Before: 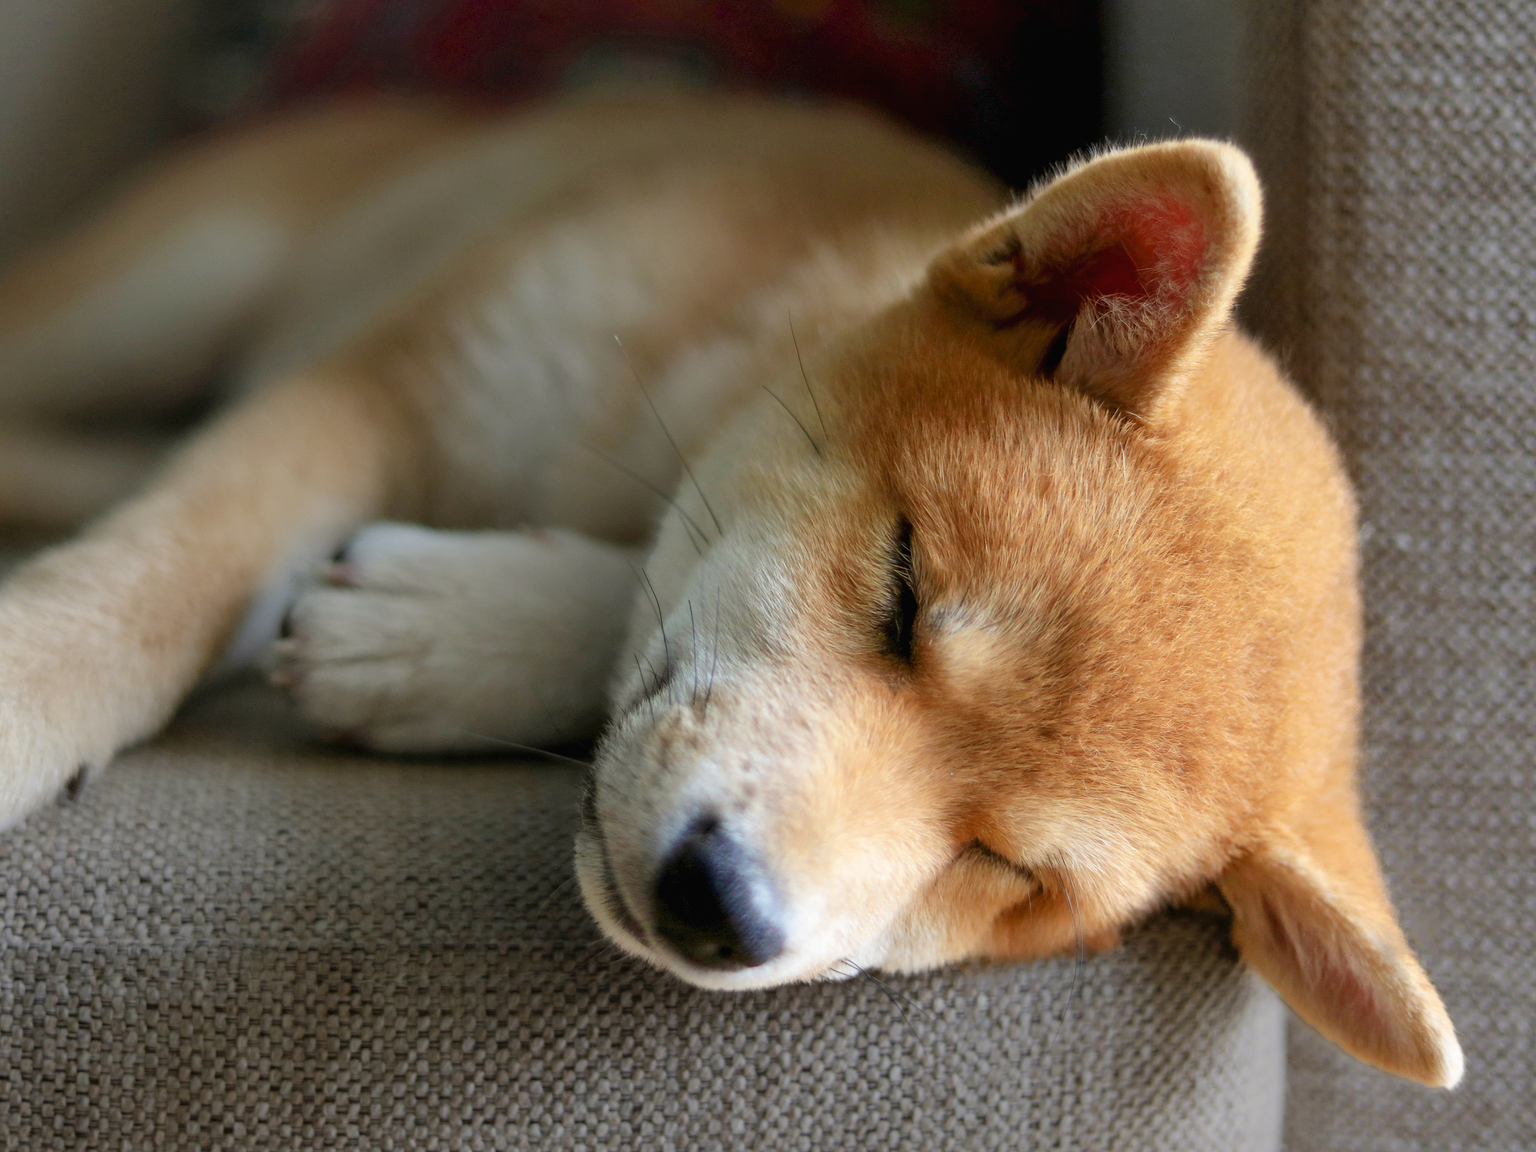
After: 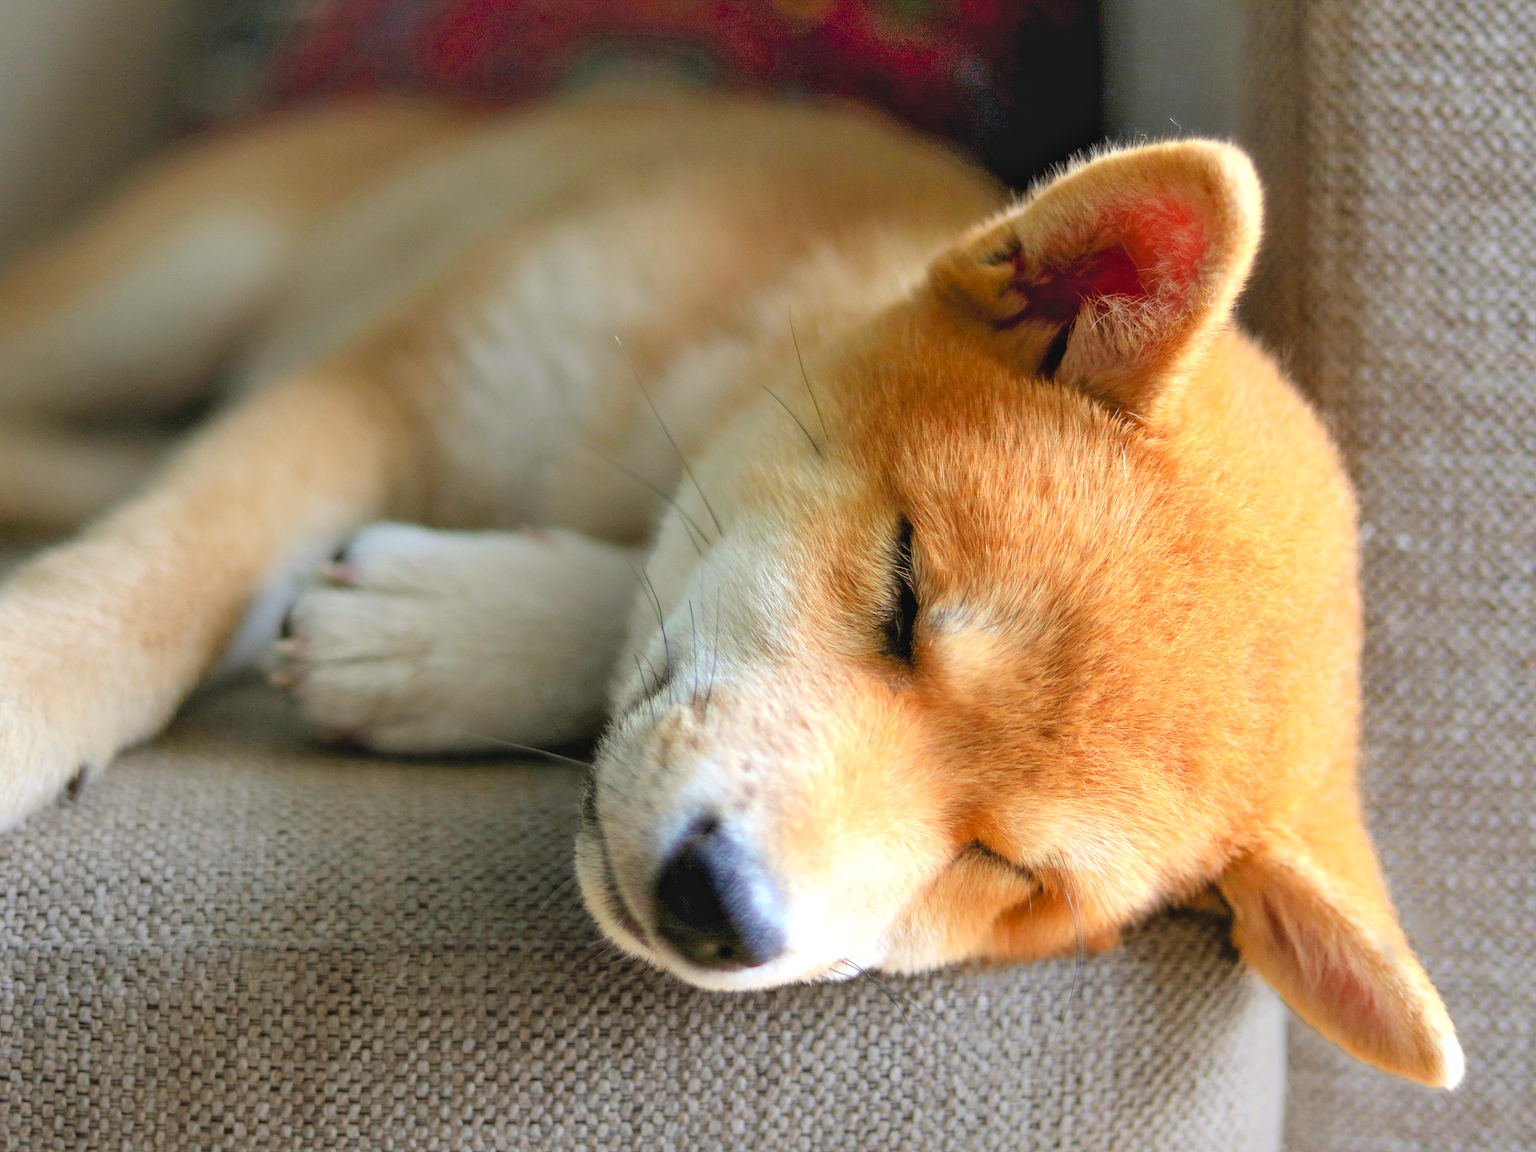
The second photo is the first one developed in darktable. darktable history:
shadows and highlights: radius 47.01, white point adjustment 6.77, compress 79.82%, soften with gaussian
contrast brightness saturation: contrast 0.069, brightness 0.172, saturation 0.405
